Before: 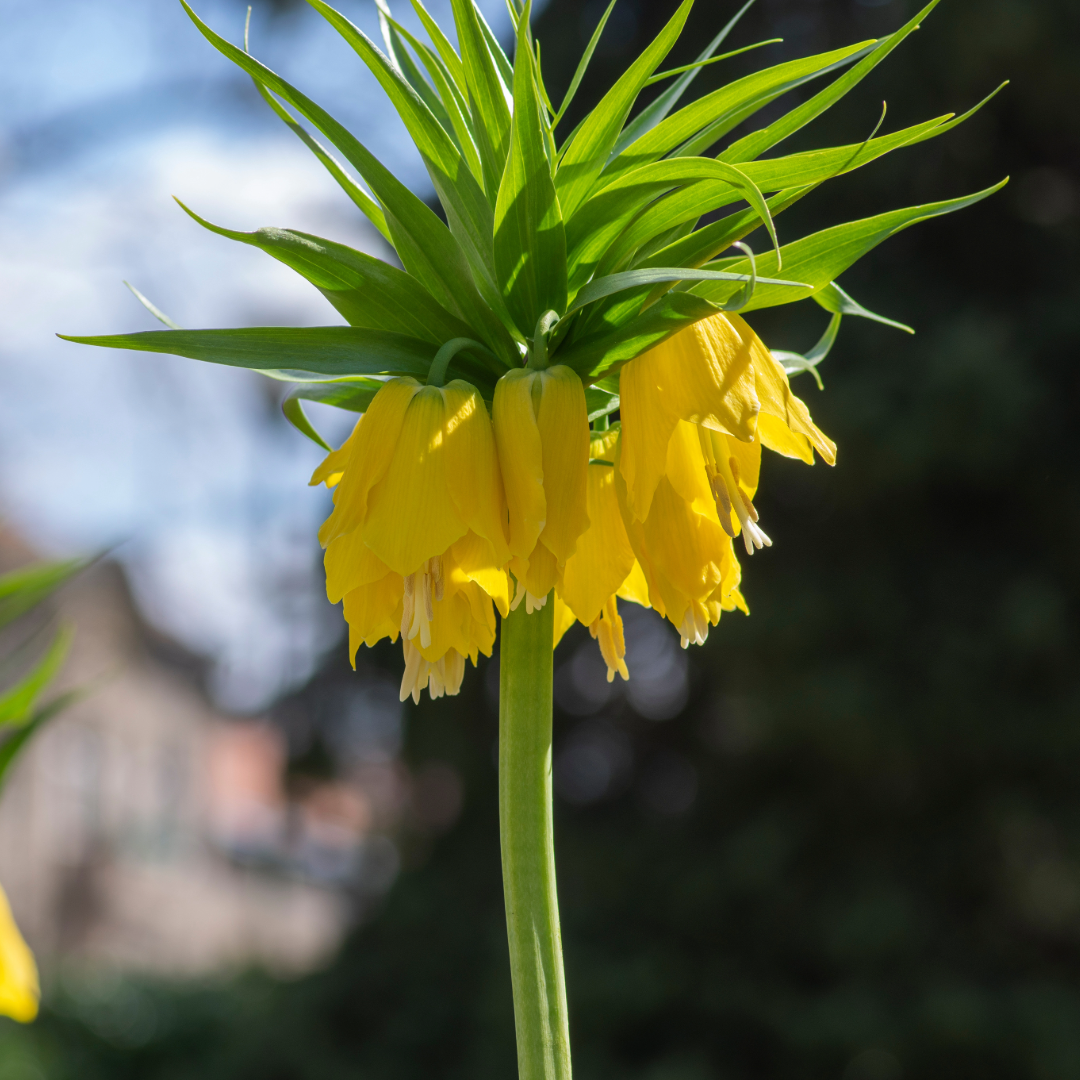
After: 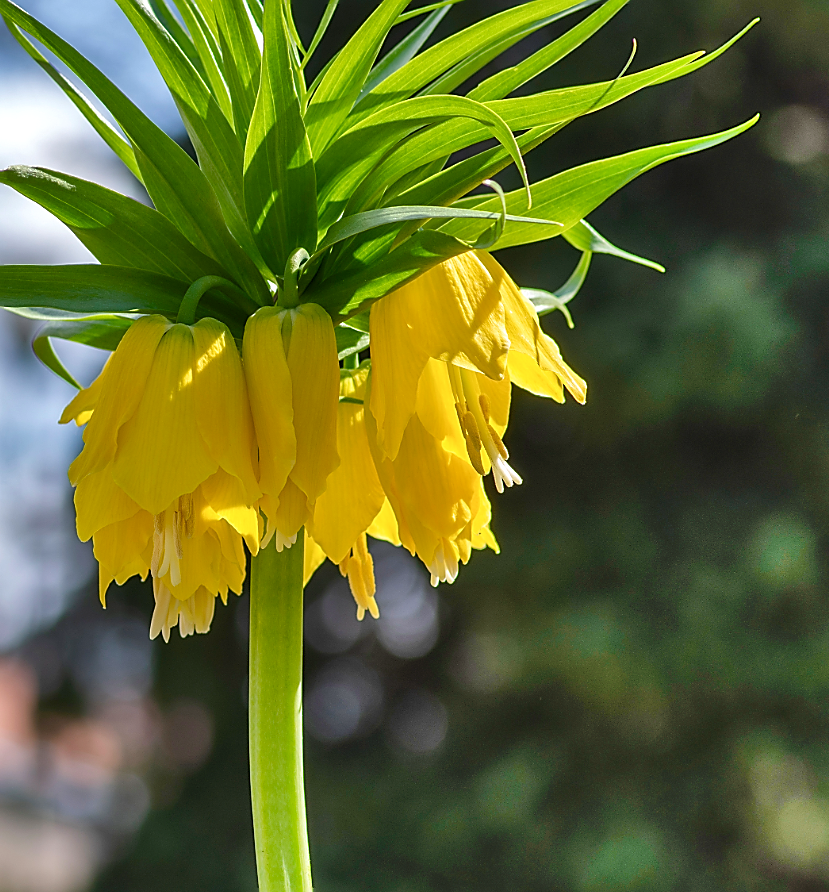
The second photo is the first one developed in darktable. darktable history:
crop: left 23.206%, top 5.826%, bottom 11.536%
shadows and highlights: shadows 76.45, highlights -60.7, highlights color adjustment 0.155%, soften with gaussian
color balance rgb: perceptual saturation grading › global saturation 20%, perceptual saturation grading › highlights -25.636%, perceptual saturation grading › shadows 25.871%, perceptual brilliance grading › global brilliance 4.676%
sharpen: radius 1.41, amount 1.264, threshold 0.824
